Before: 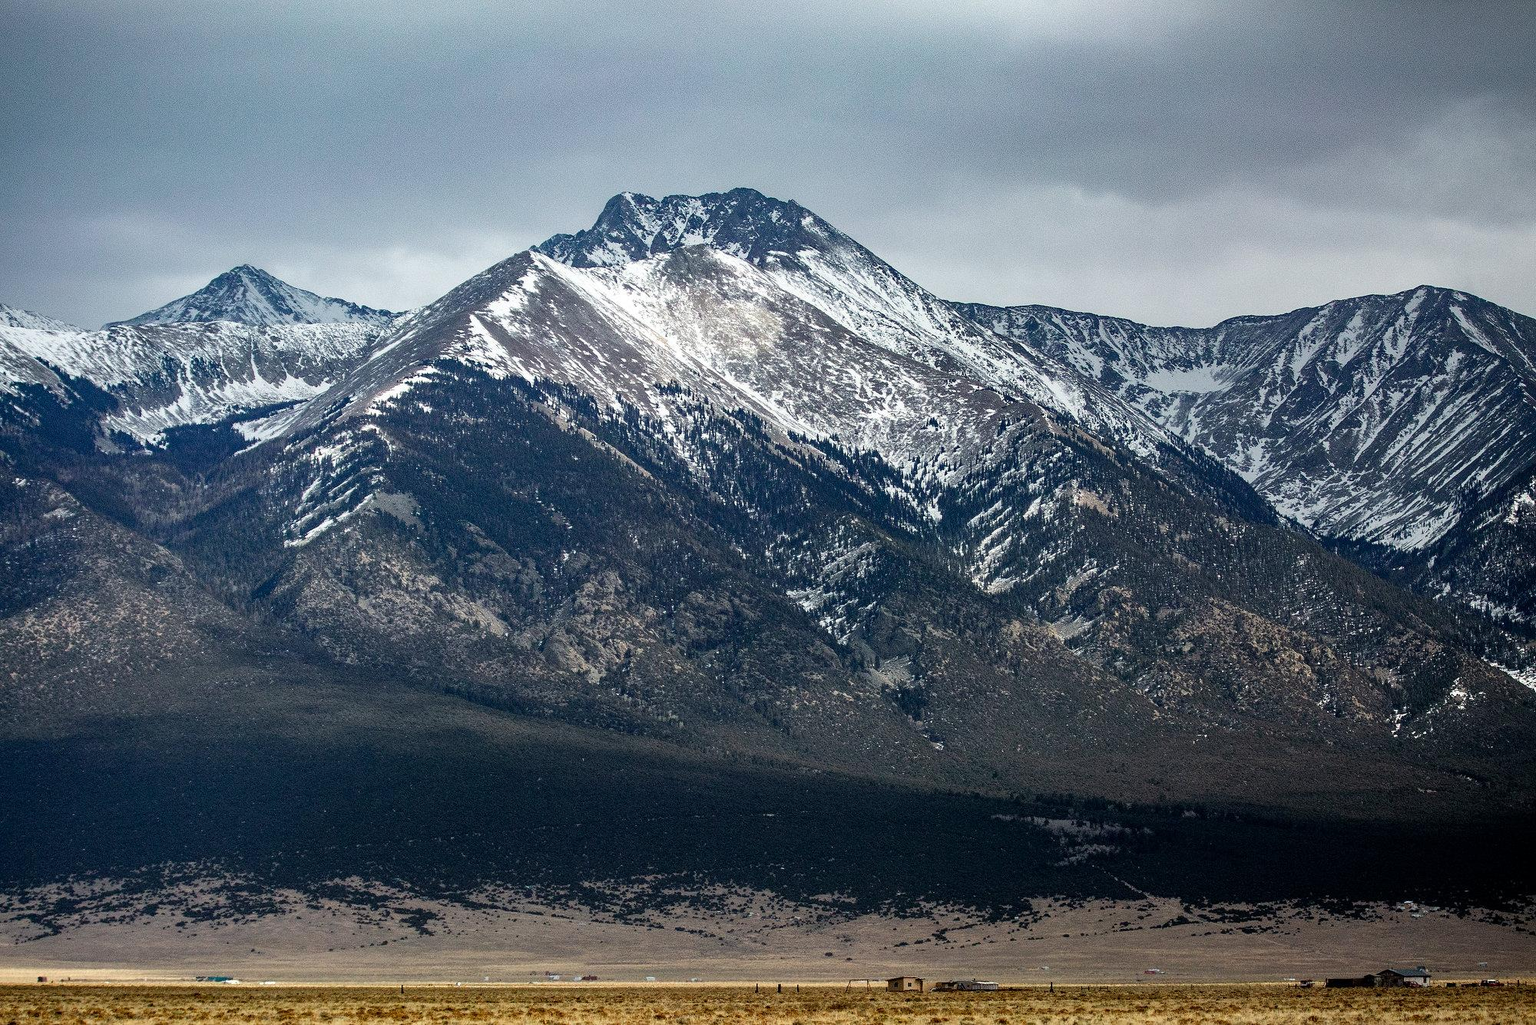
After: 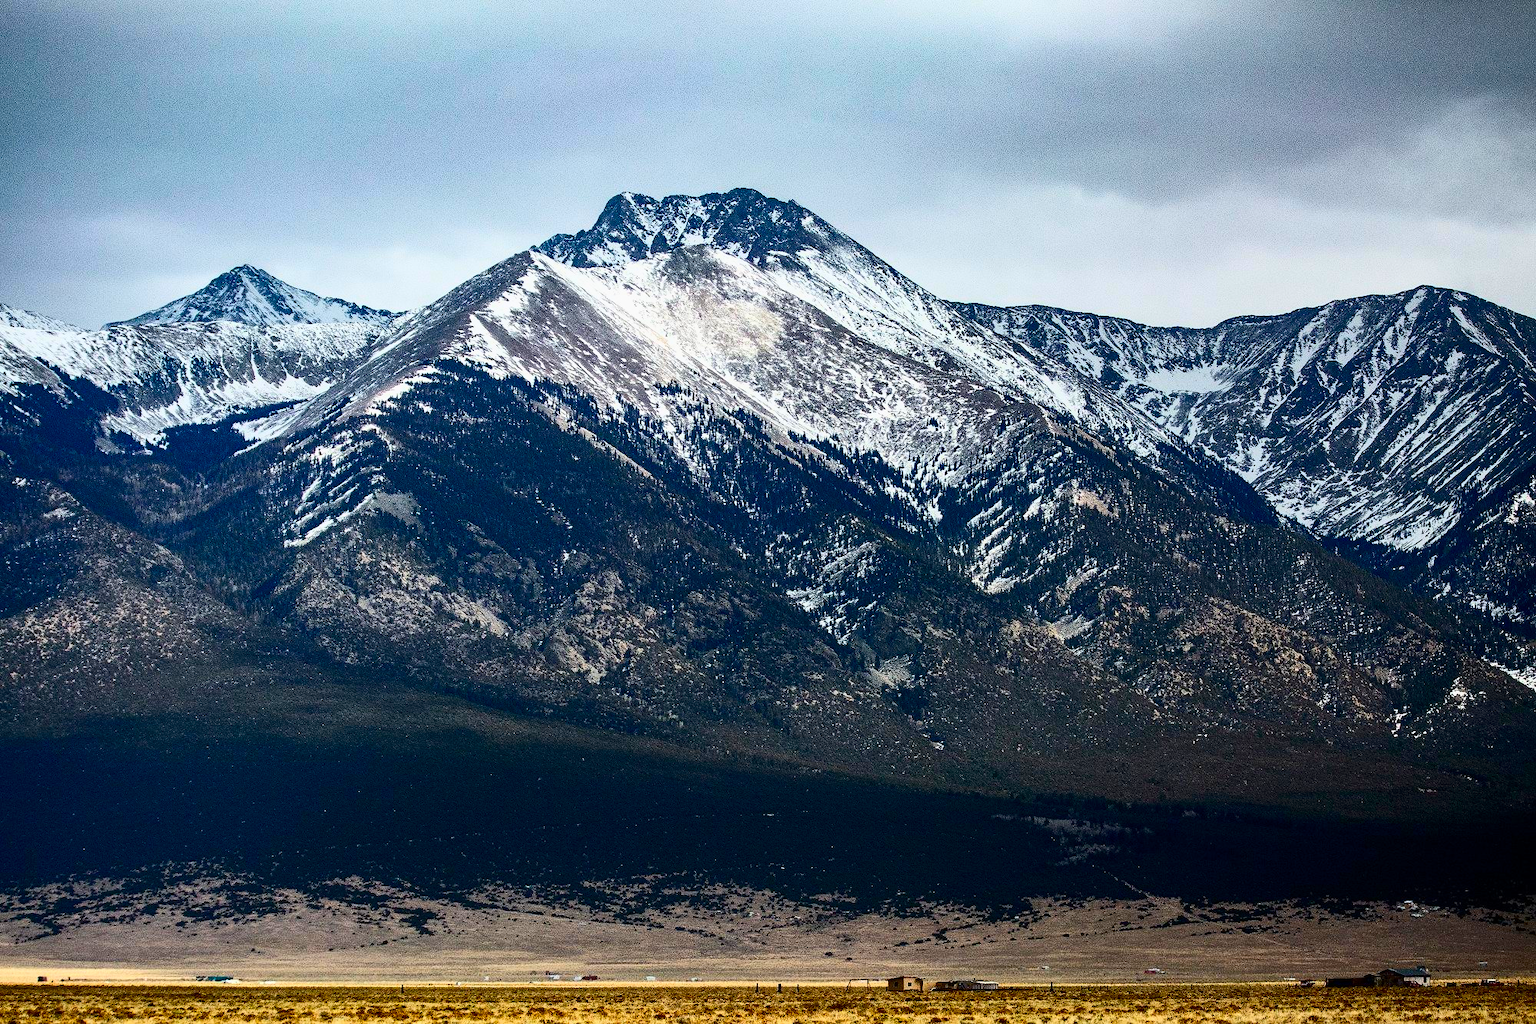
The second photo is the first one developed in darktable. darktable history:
contrast brightness saturation: contrast 0.41, brightness 0.052, saturation 0.262
color balance rgb: perceptual saturation grading › global saturation 19.892%, contrast -9.885%
